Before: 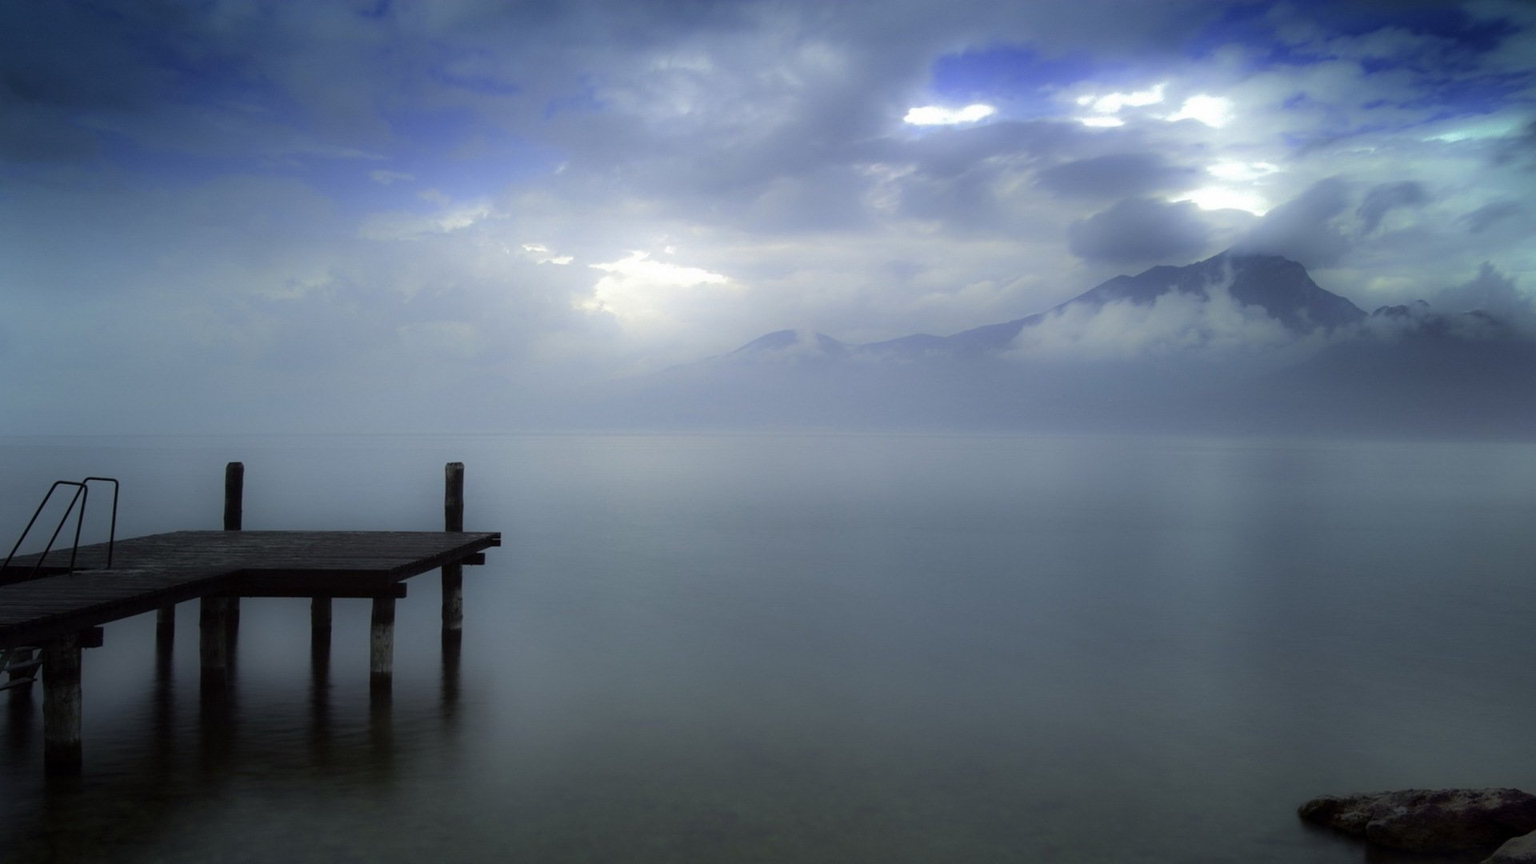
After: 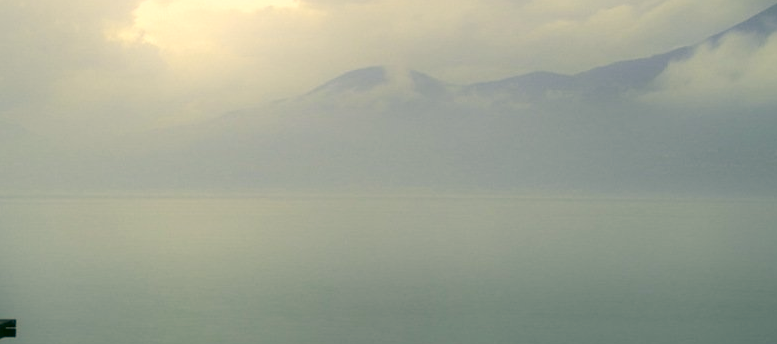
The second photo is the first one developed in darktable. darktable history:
crop: left 31.794%, top 32.08%, right 27.716%, bottom 35.992%
color correction: highlights a* 5.01, highlights b* 24.78, shadows a* -15.83, shadows b* 3.86
tone curve: curves: ch0 [(0, 0) (0.641, 0.691) (1, 1)], preserve colors none
